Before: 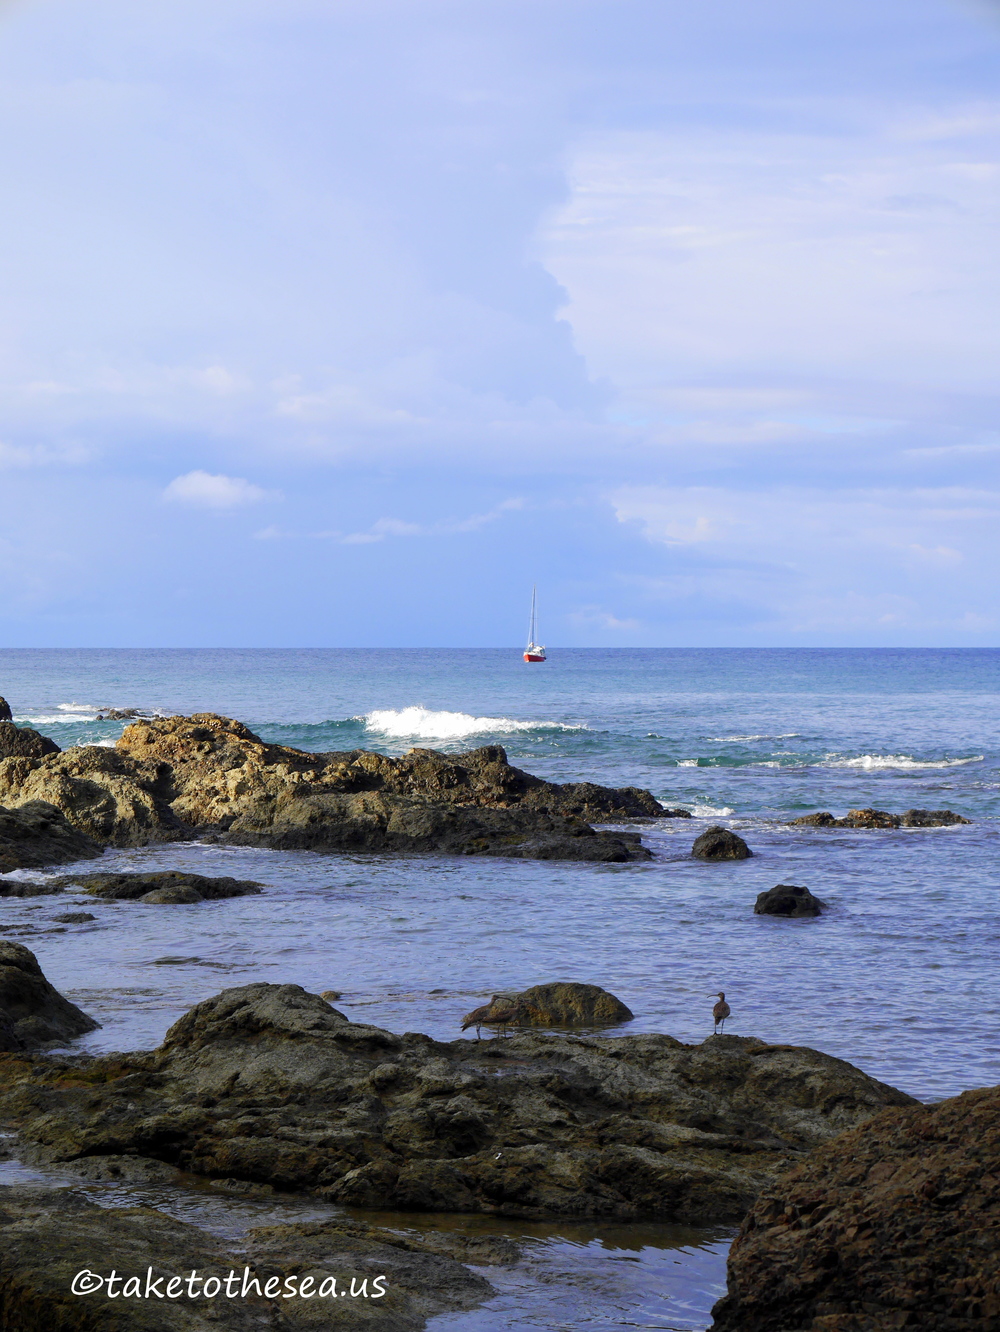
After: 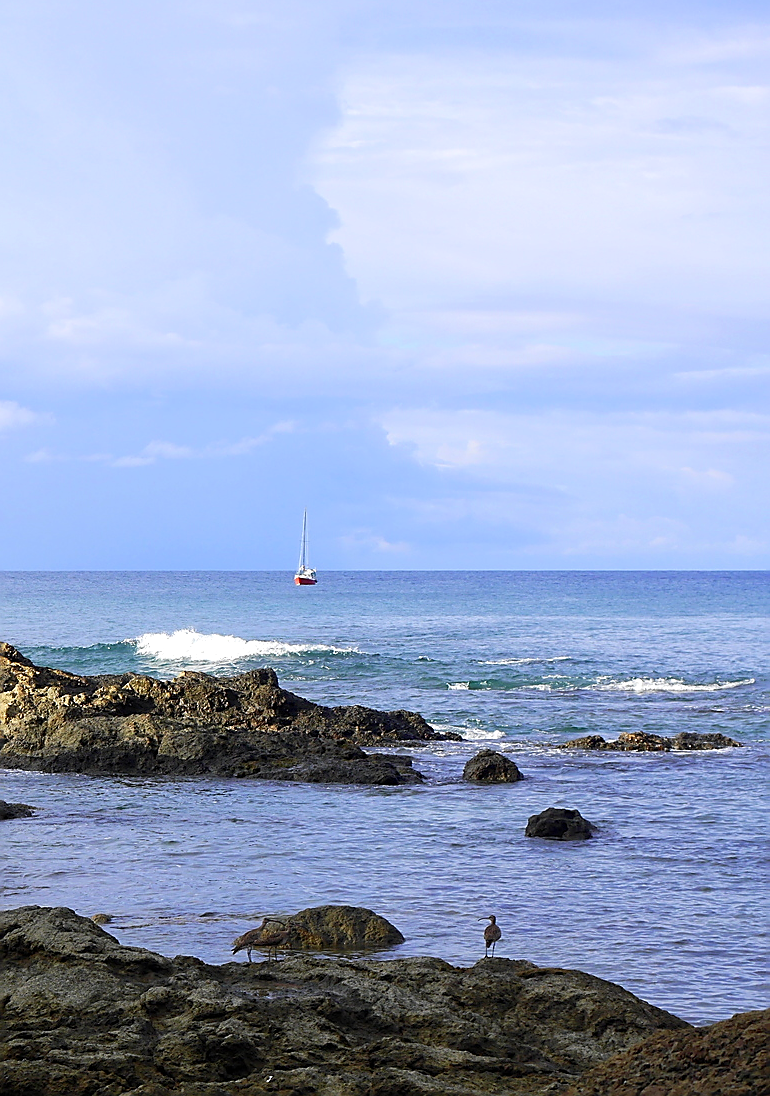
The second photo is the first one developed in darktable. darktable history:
exposure: exposure 0.201 EV, compensate exposure bias true, compensate highlight preservation false
crop: left 22.957%, top 5.841%, bottom 11.817%
sharpen: radius 1.399, amount 1.245, threshold 0.653
